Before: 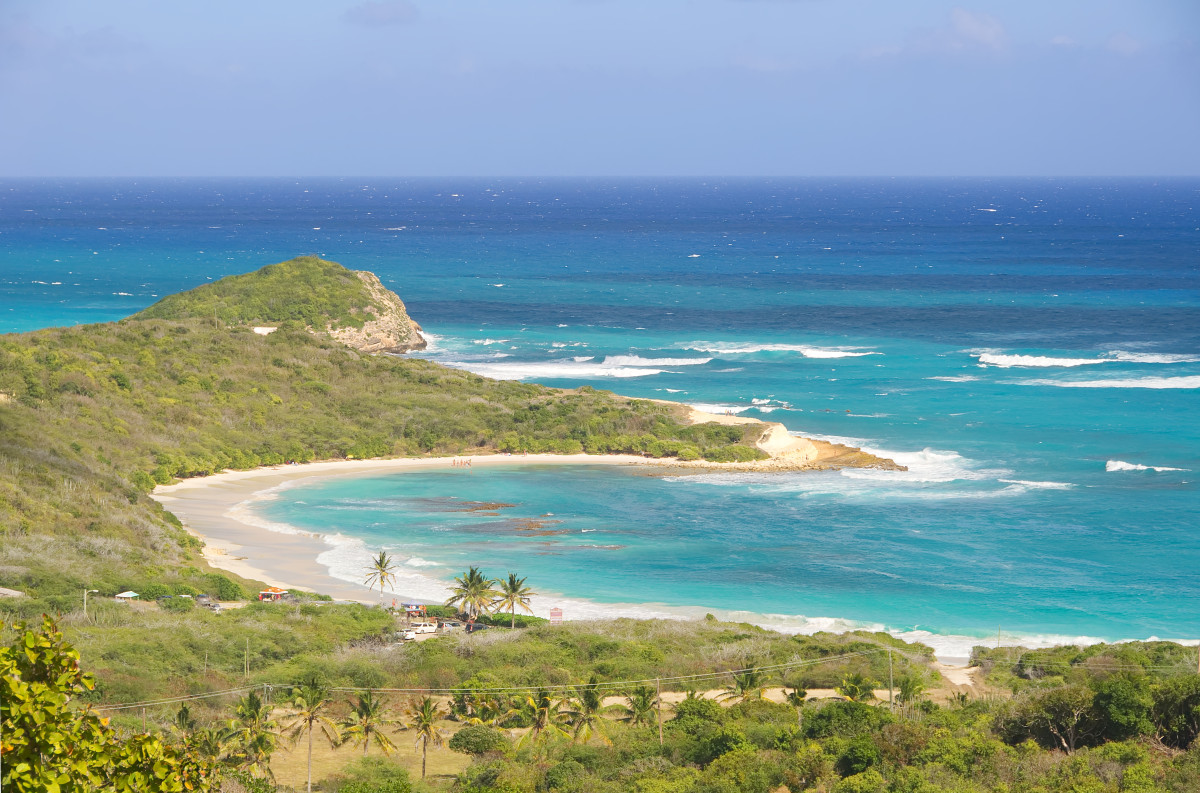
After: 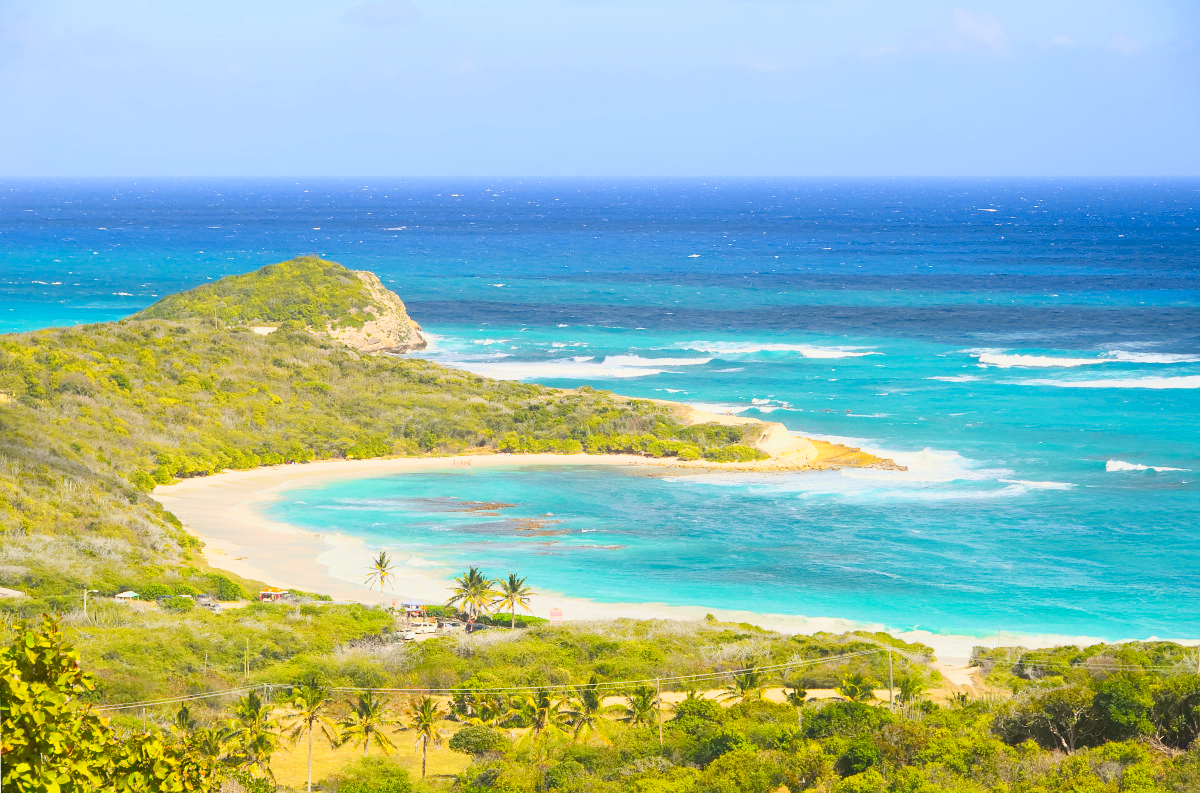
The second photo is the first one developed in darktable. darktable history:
haze removal: strength 0.02, distance 0.25, compatibility mode true, adaptive false
rgb curve: curves: ch0 [(0, 0) (0.072, 0.166) (0.217, 0.293) (0.414, 0.42) (1, 1)], compensate middle gray true, preserve colors basic power
tone curve: curves: ch0 [(0.003, 0.023) (0.071, 0.052) (0.236, 0.197) (0.466, 0.557) (0.625, 0.761) (0.783, 0.9) (0.994, 0.968)]; ch1 [(0, 0) (0.262, 0.227) (0.417, 0.386) (0.469, 0.467) (0.502, 0.498) (0.528, 0.53) (0.573, 0.579) (0.605, 0.621) (0.644, 0.671) (0.686, 0.728) (0.994, 0.987)]; ch2 [(0, 0) (0.262, 0.188) (0.385, 0.353) (0.427, 0.424) (0.495, 0.493) (0.515, 0.54) (0.547, 0.561) (0.589, 0.613) (0.644, 0.748) (1, 1)], color space Lab, independent channels, preserve colors none
